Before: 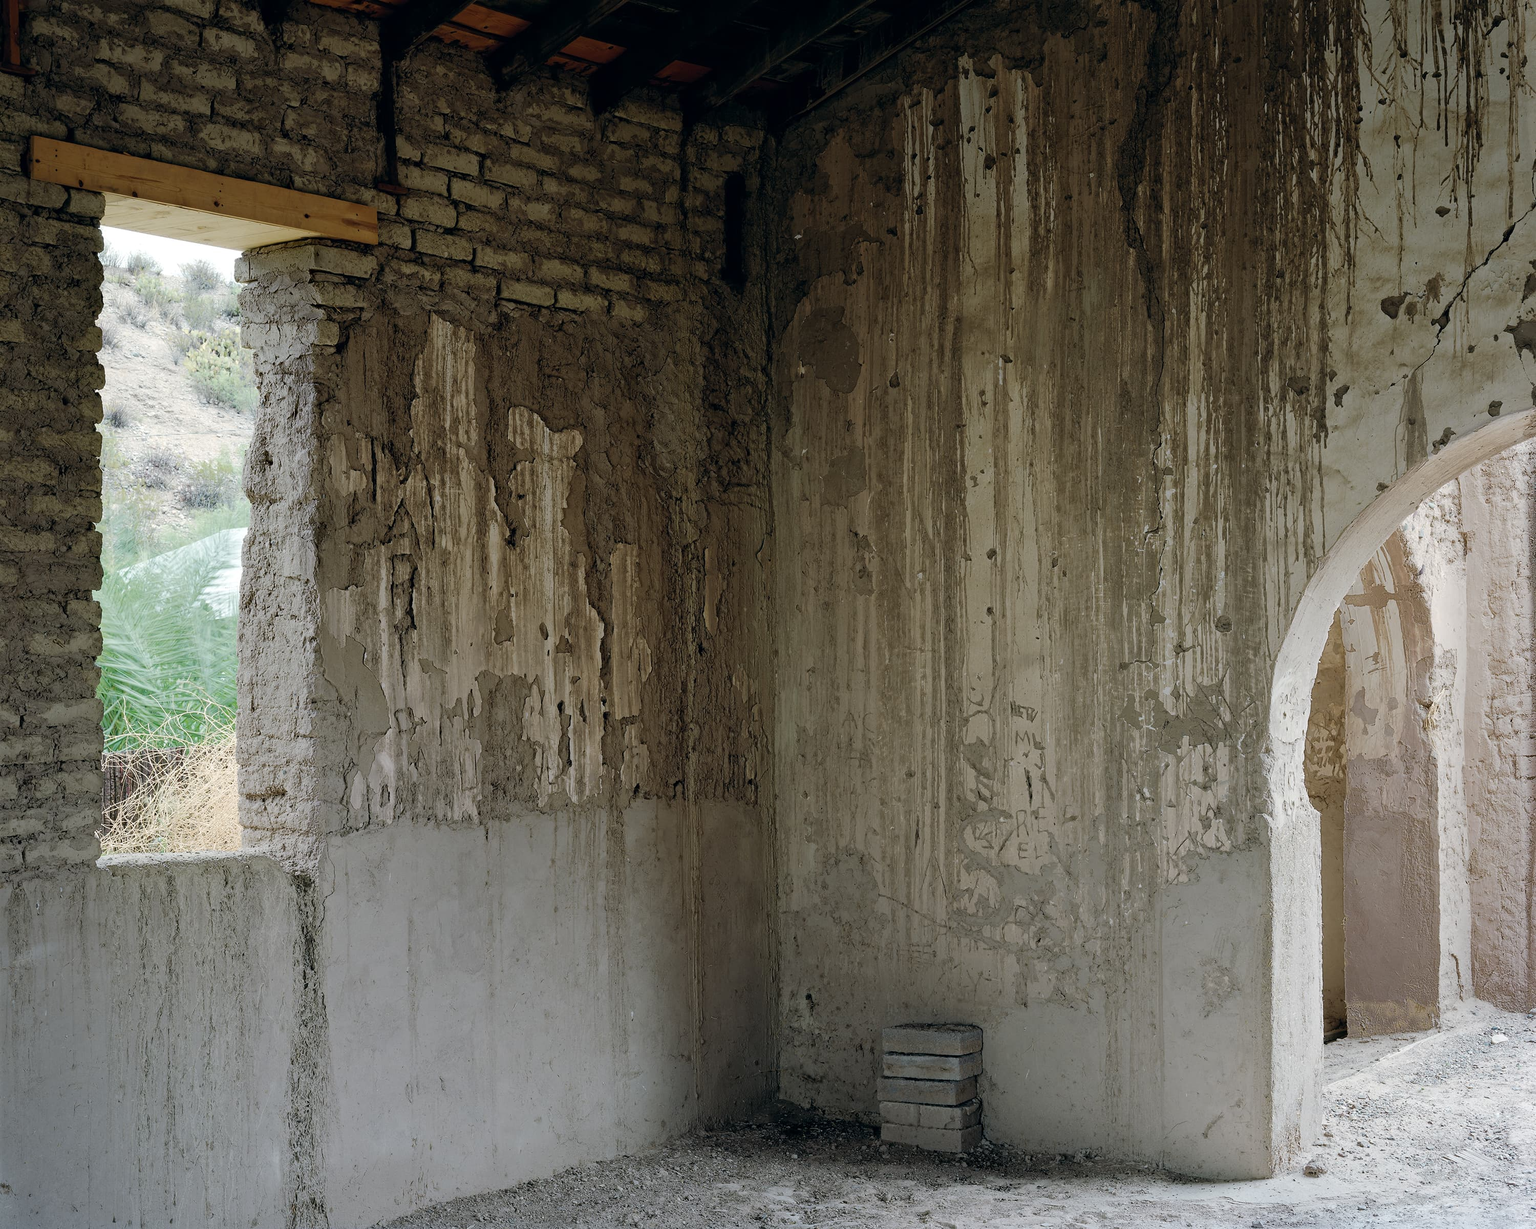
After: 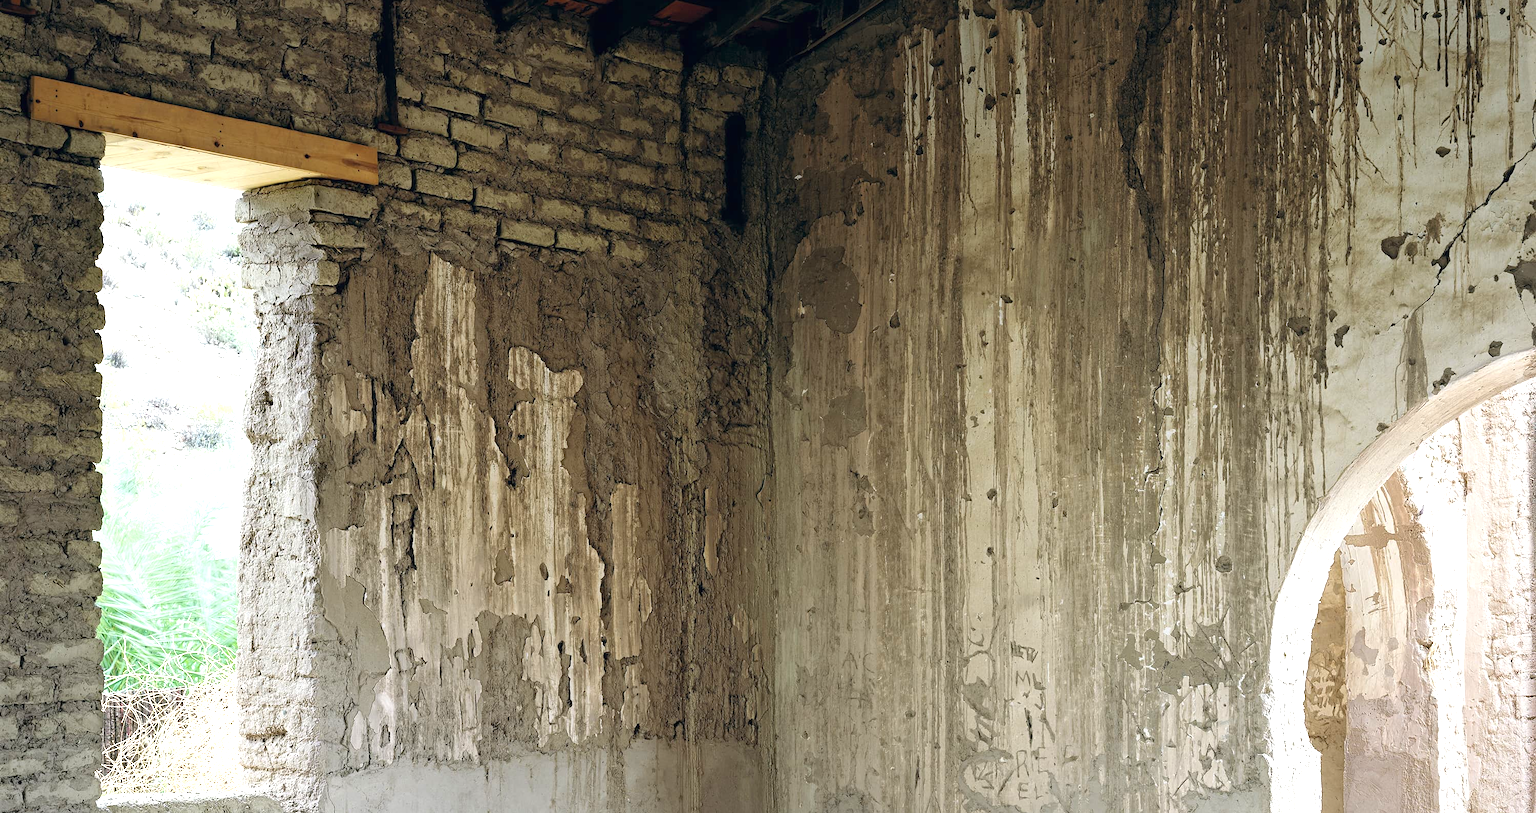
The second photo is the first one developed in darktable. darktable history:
exposure: black level correction 0, exposure 1.186 EV, compensate highlight preservation false
crop and rotate: top 4.899%, bottom 28.86%
